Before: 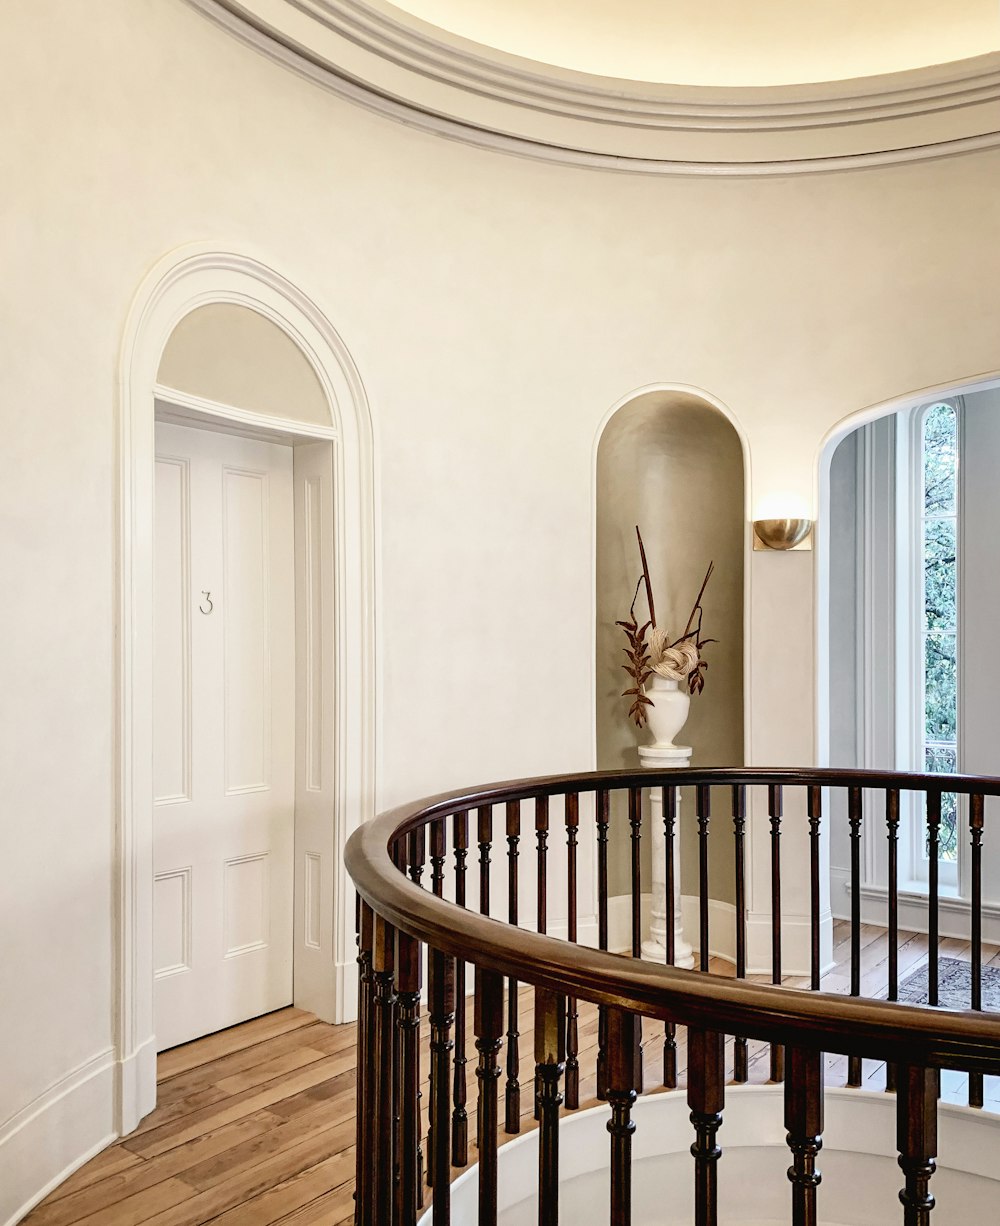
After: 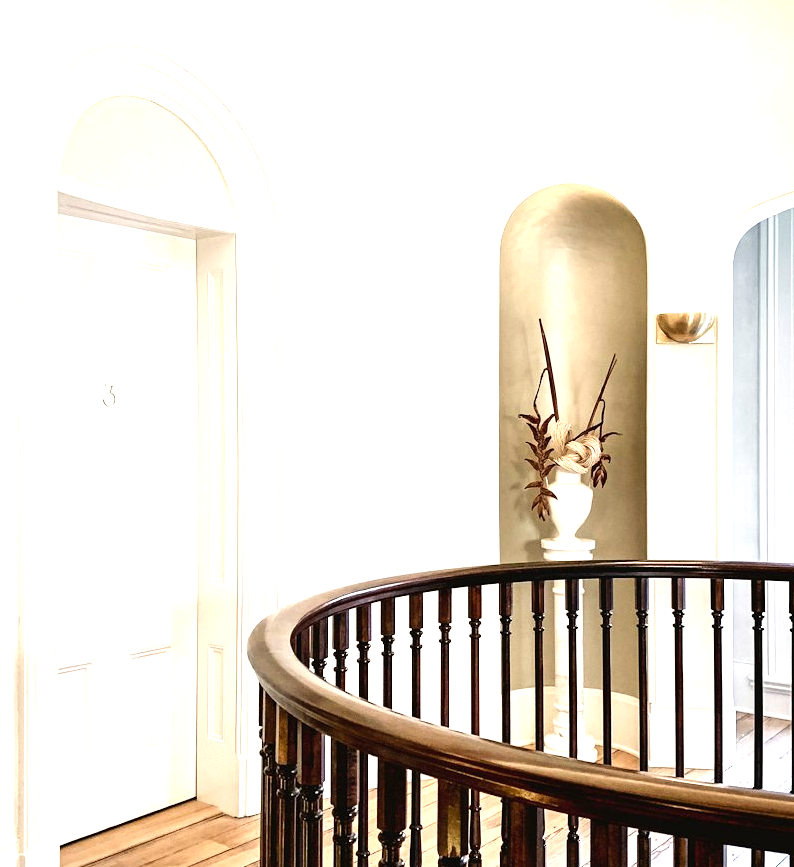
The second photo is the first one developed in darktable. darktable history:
exposure: exposure 0.781 EV, compensate highlight preservation false
tone equalizer: -8 EV -0.417 EV, -7 EV -0.389 EV, -6 EV -0.333 EV, -5 EV -0.222 EV, -3 EV 0.222 EV, -2 EV 0.333 EV, -1 EV 0.389 EV, +0 EV 0.417 EV, edges refinement/feathering 500, mask exposure compensation -1.57 EV, preserve details no
crop: left 9.712%, top 16.928%, right 10.845%, bottom 12.332%
